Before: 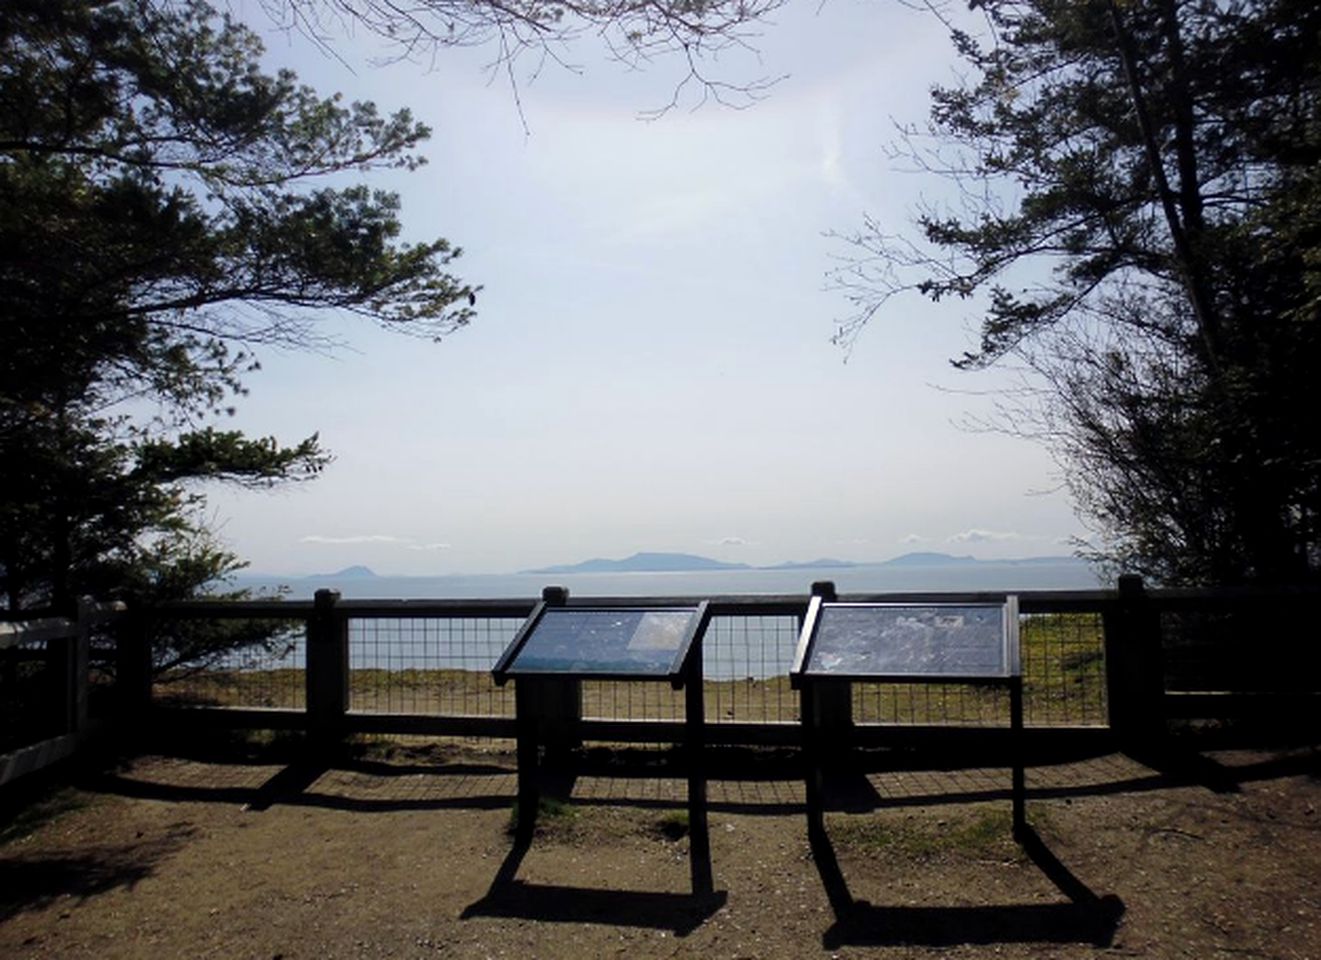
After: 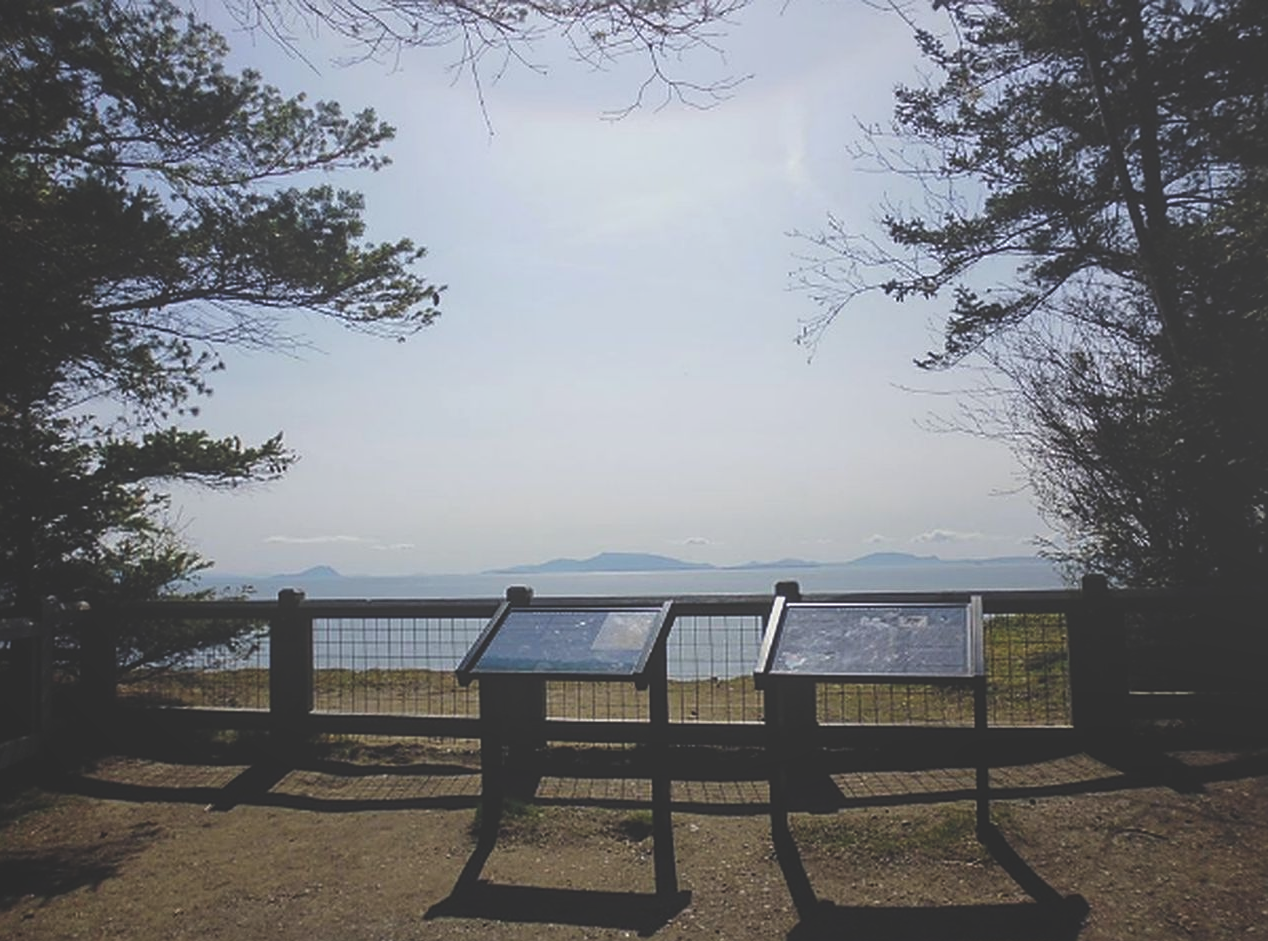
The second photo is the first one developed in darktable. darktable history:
exposure: black level correction -0.024, exposure -0.12 EV, compensate highlight preservation false
sharpen: on, module defaults
local contrast: highlights 45%, shadows 6%, detail 100%
crop and rotate: left 2.746%, right 1.205%, bottom 1.914%
